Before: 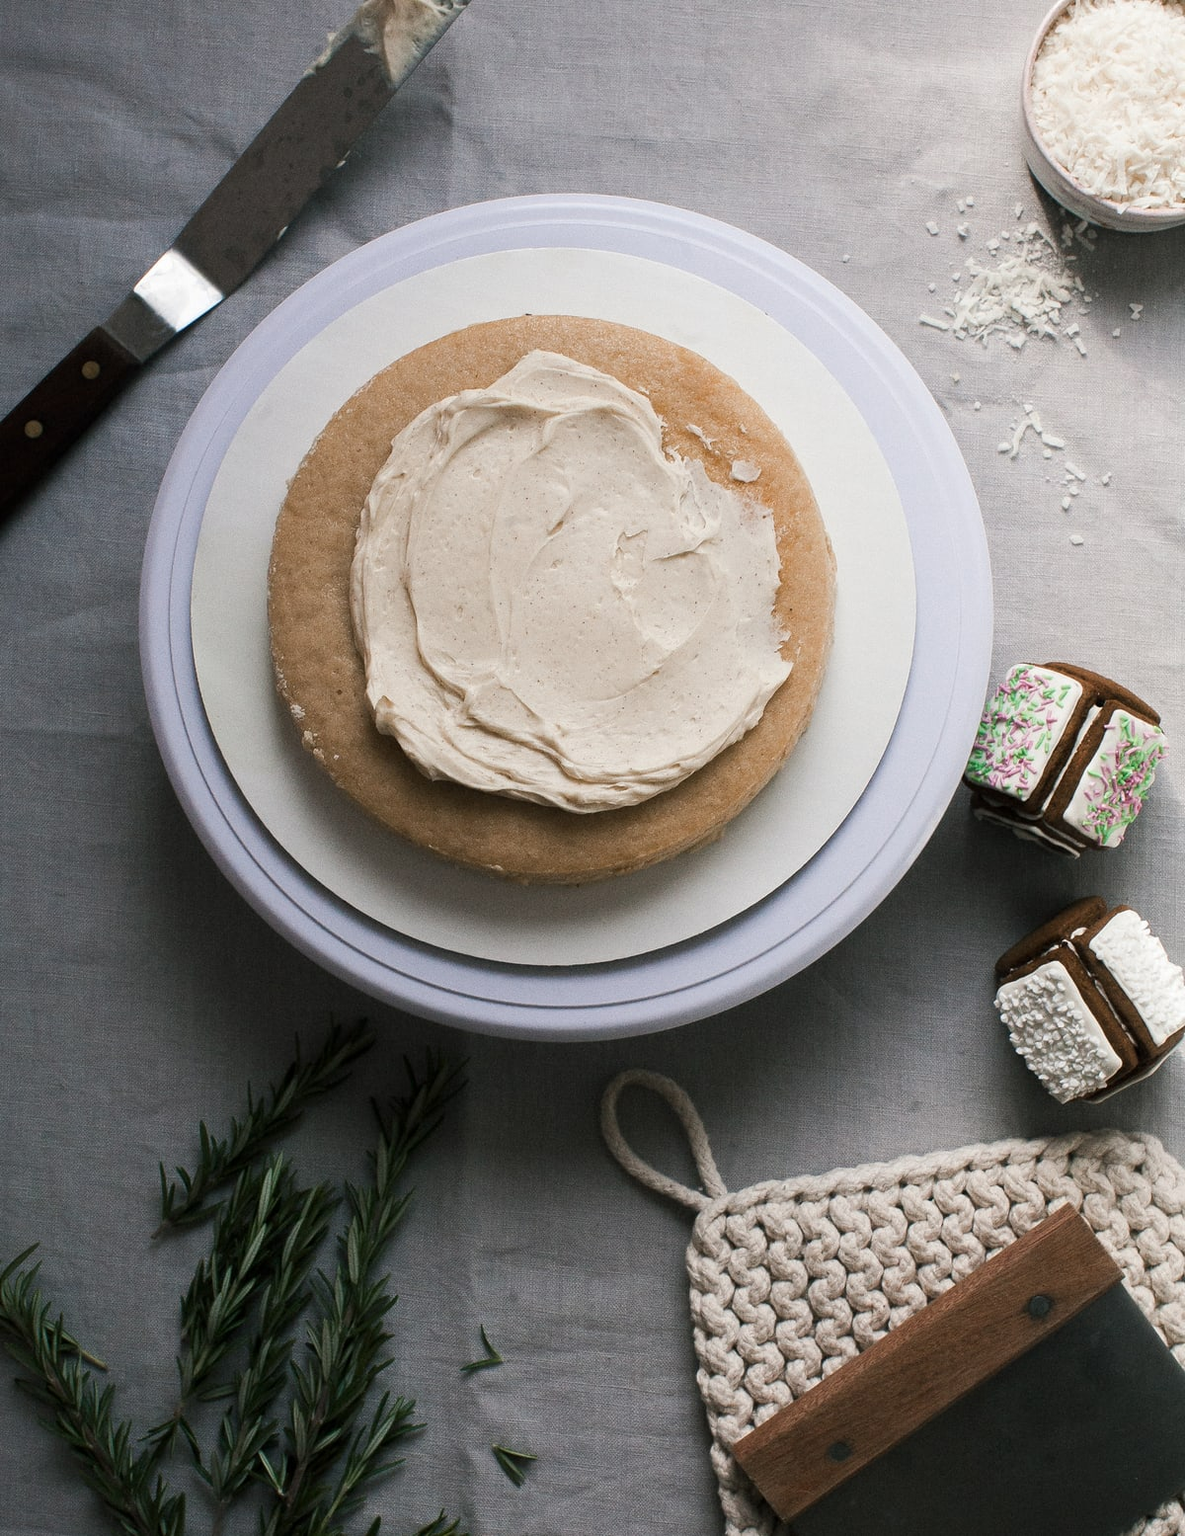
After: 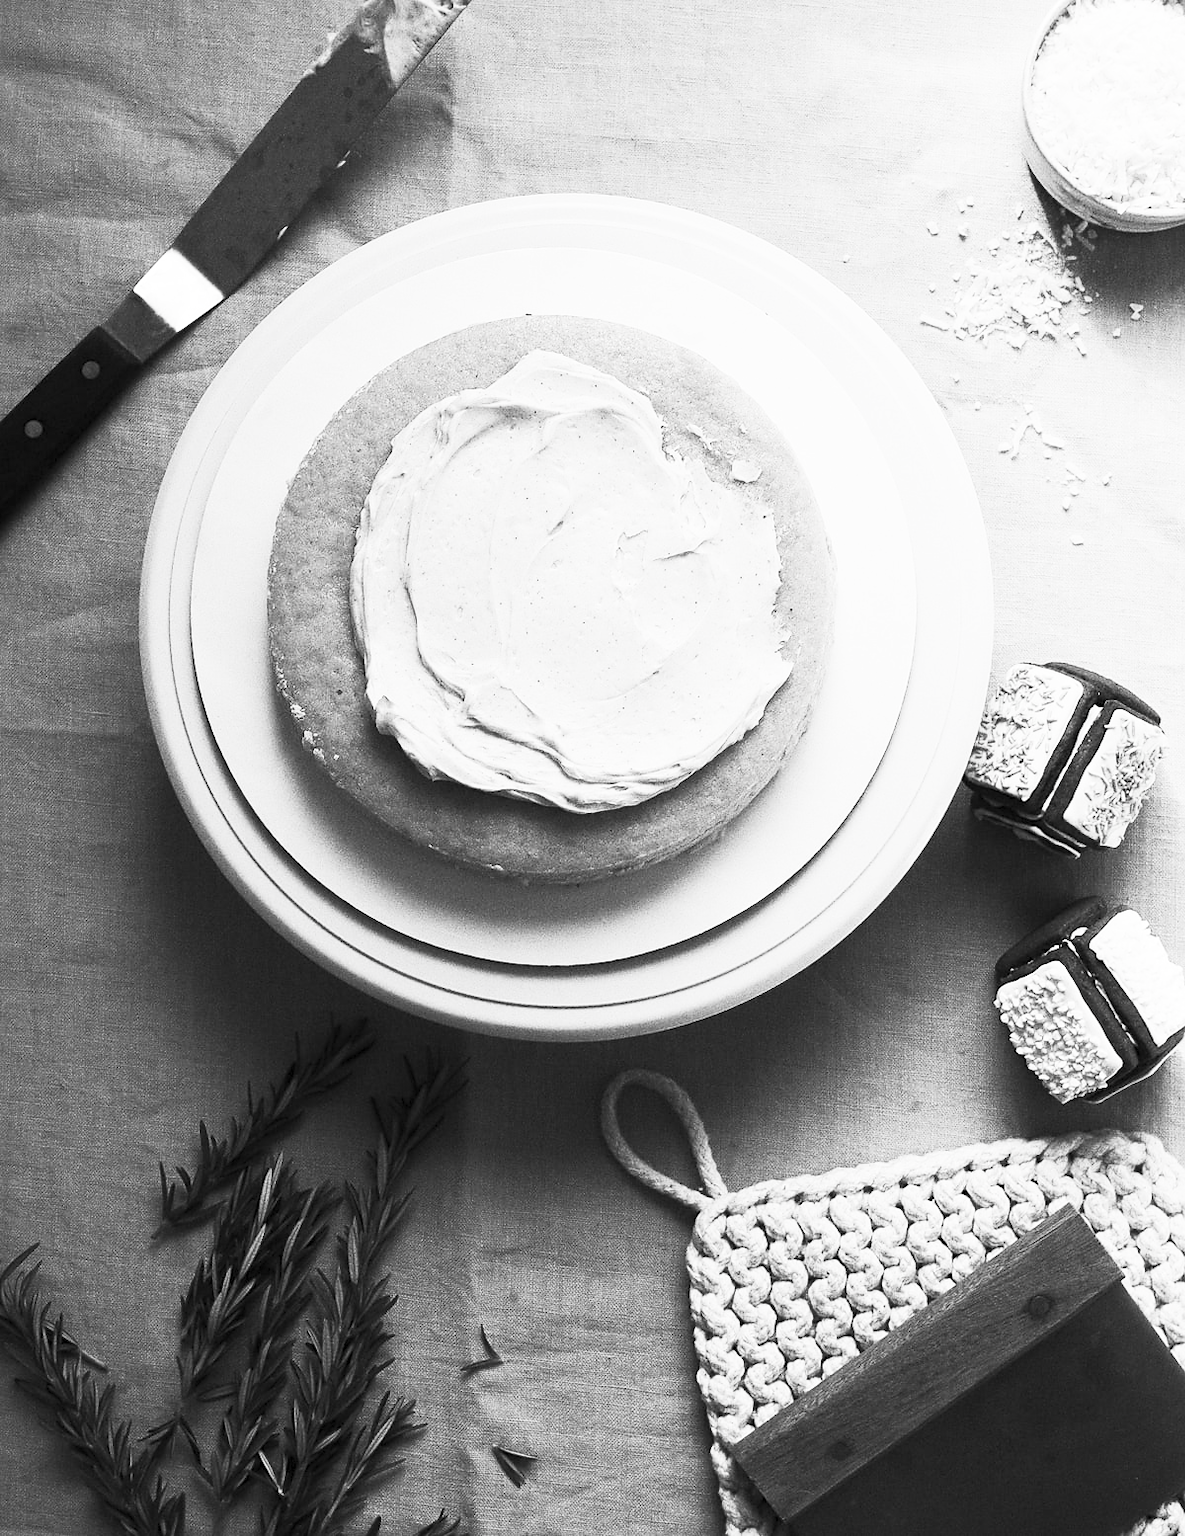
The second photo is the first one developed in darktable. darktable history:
contrast brightness saturation: contrast 0.517, brightness 0.481, saturation -0.991
sharpen: radius 1.826, amount 0.397, threshold 1.657
